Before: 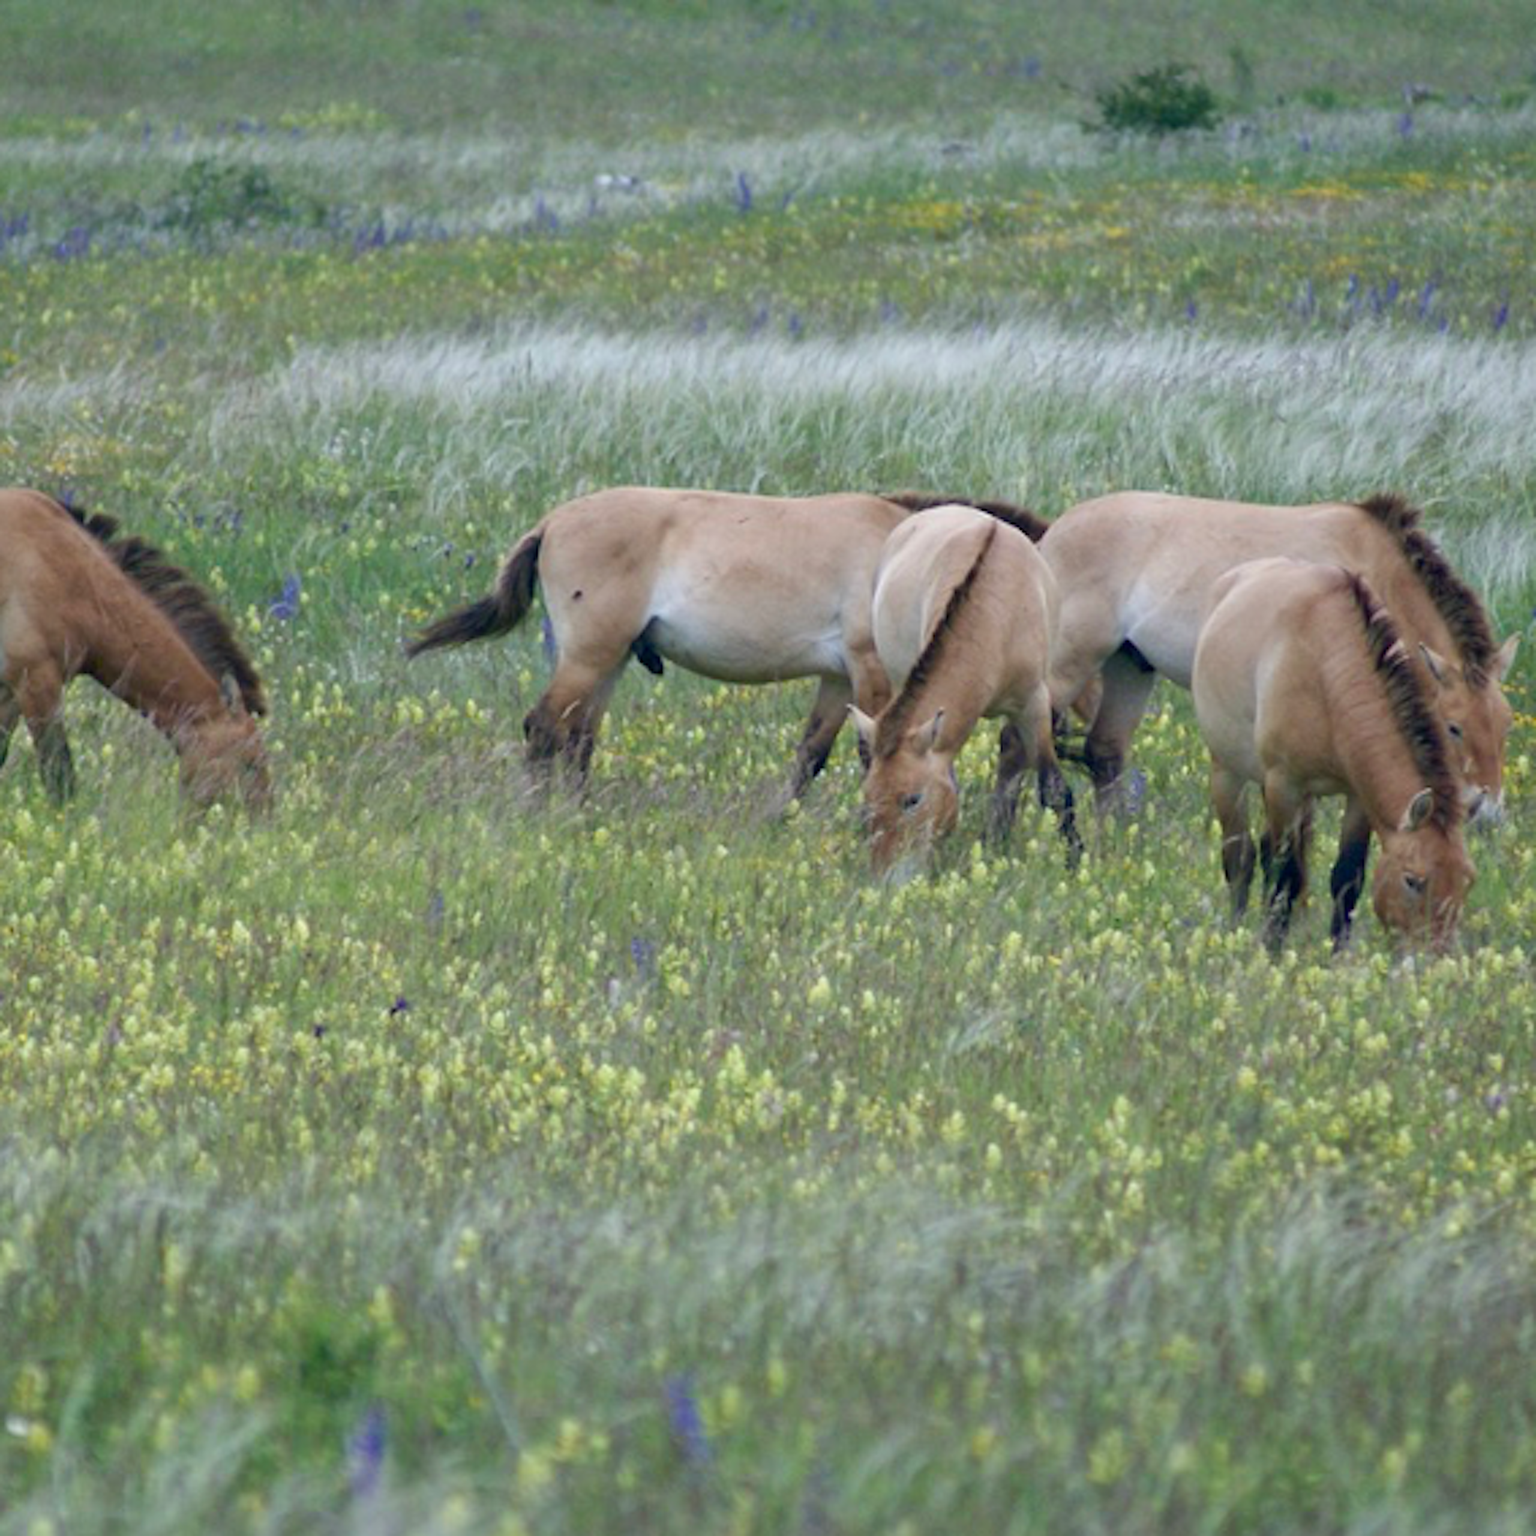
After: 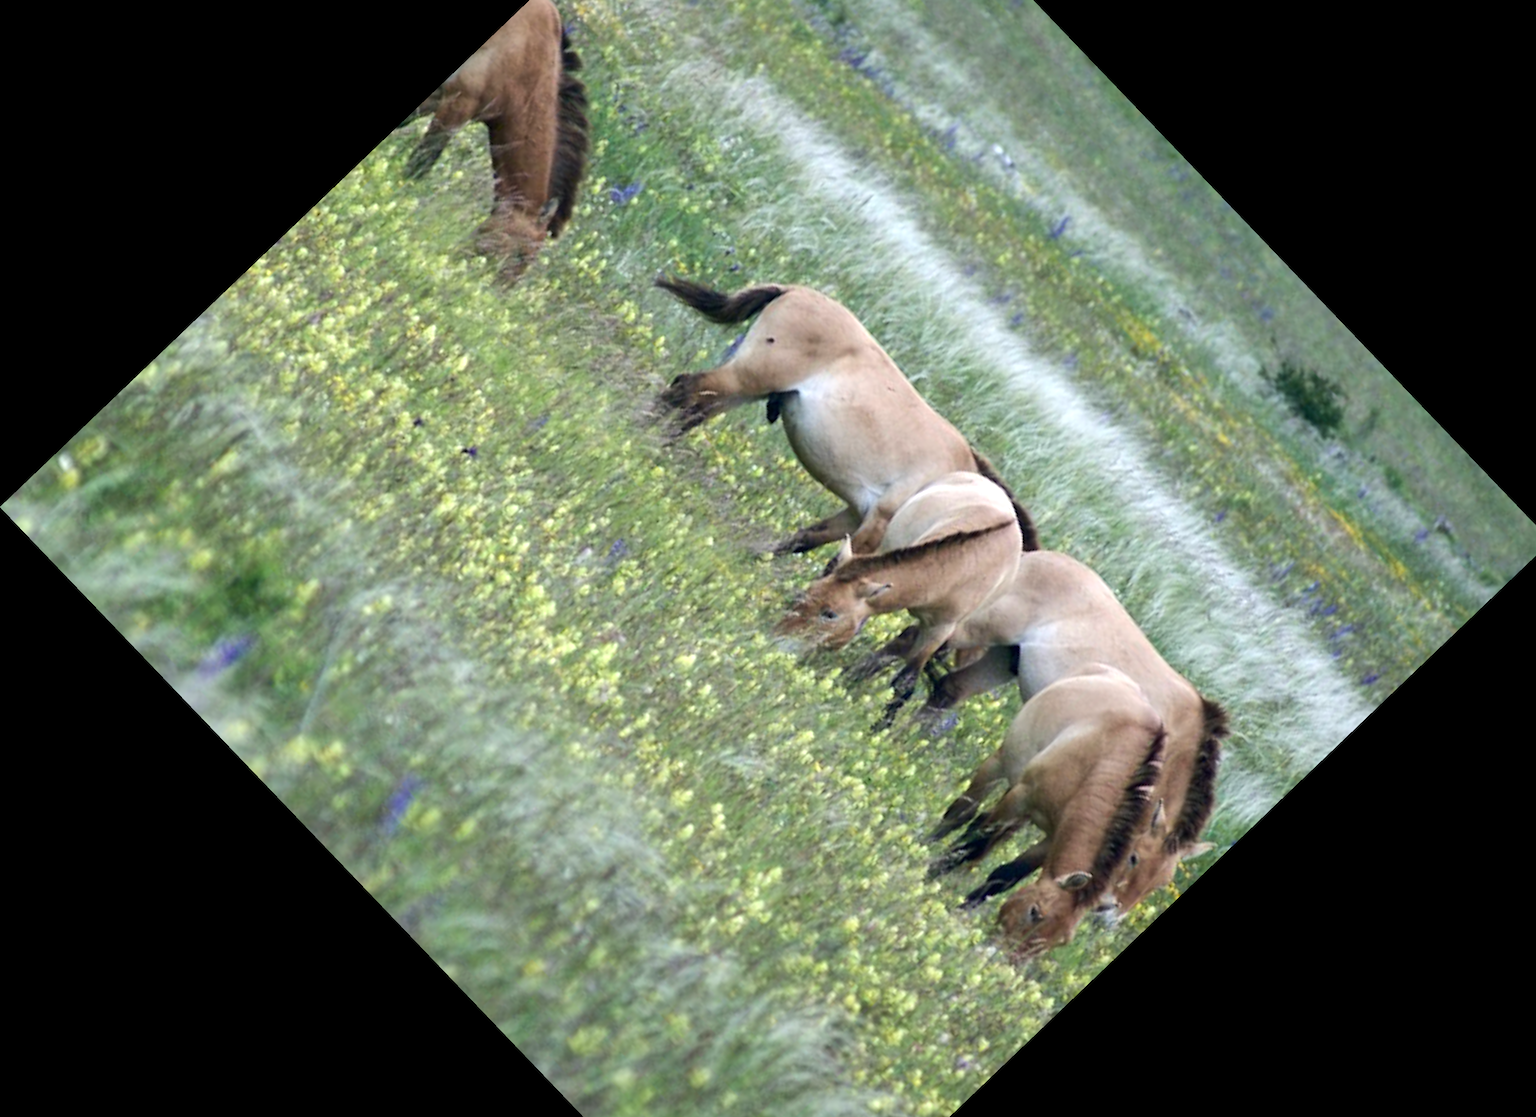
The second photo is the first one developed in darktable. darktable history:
tone equalizer: -8 EV -0.75 EV, -7 EV -0.7 EV, -6 EV -0.6 EV, -5 EV -0.4 EV, -3 EV 0.4 EV, -2 EV 0.6 EV, -1 EV 0.7 EV, +0 EV 0.75 EV, edges refinement/feathering 500, mask exposure compensation -1.57 EV, preserve details no
crop and rotate: angle -46.26°, top 16.234%, right 0.912%, bottom 11.704%
